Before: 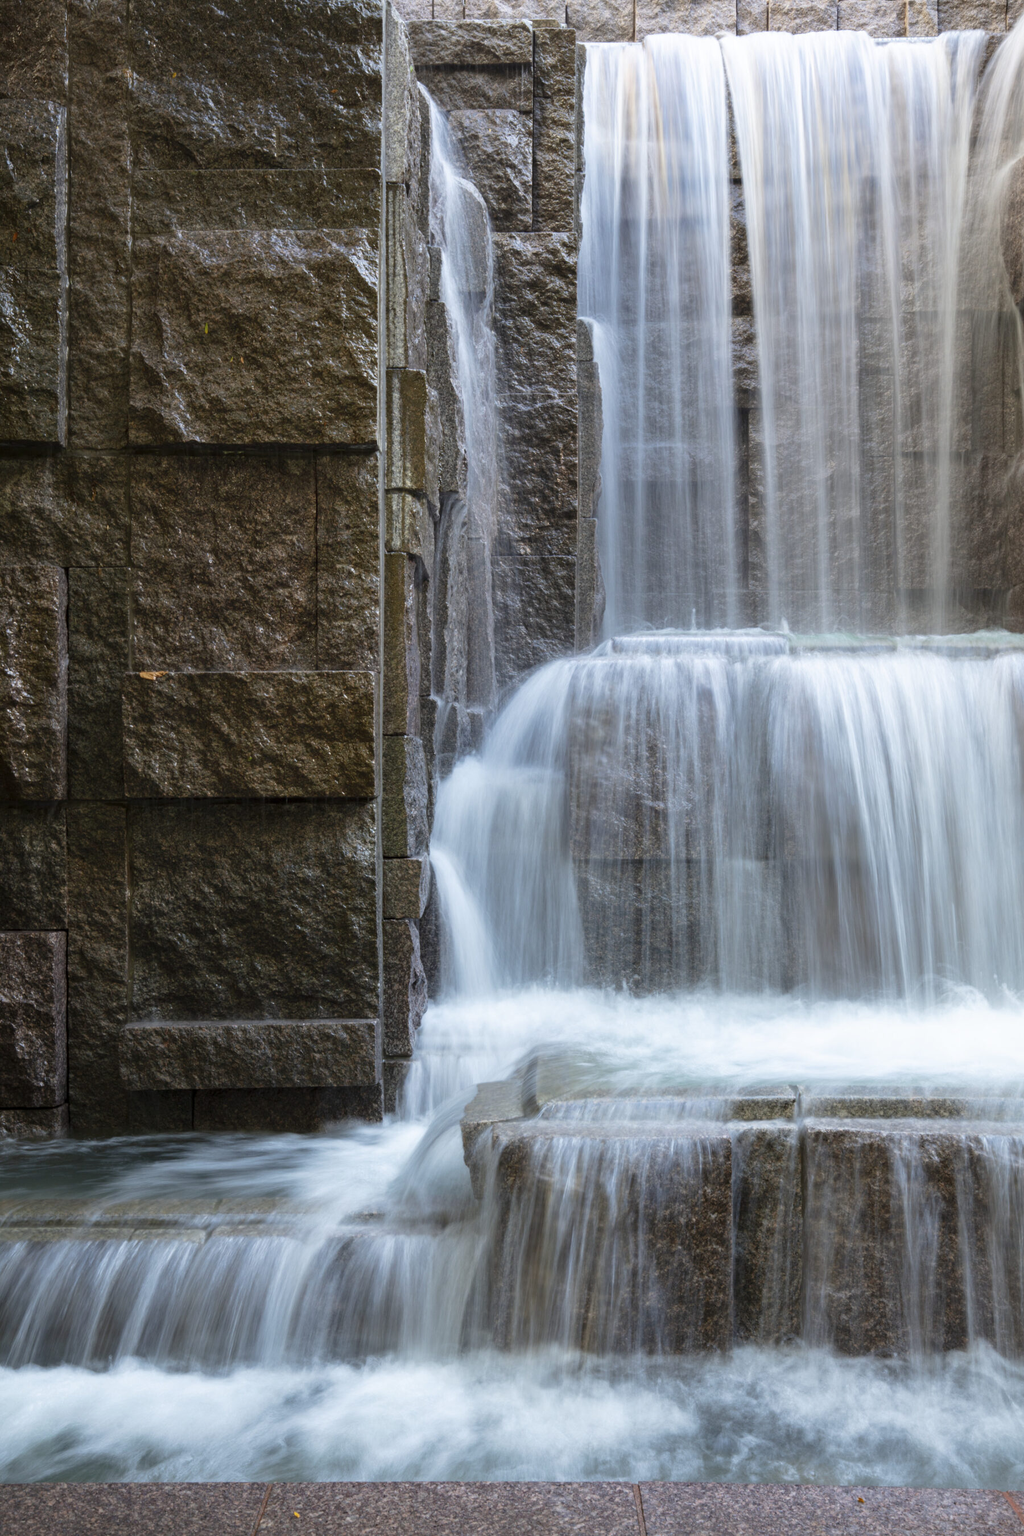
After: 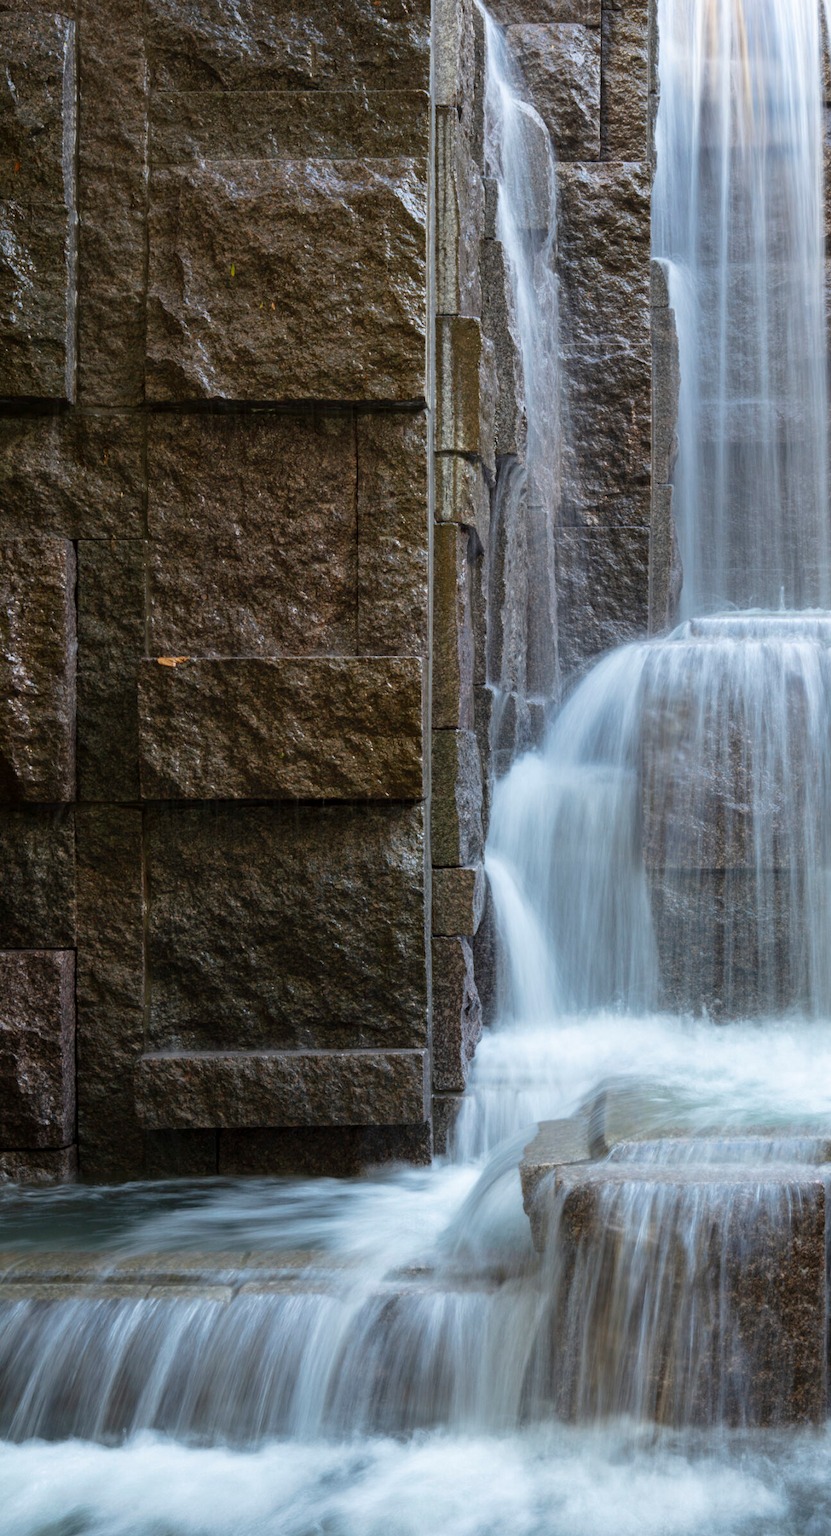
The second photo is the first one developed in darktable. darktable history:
crop: top 5.779%, right 27.908%, bottom 5.516%
